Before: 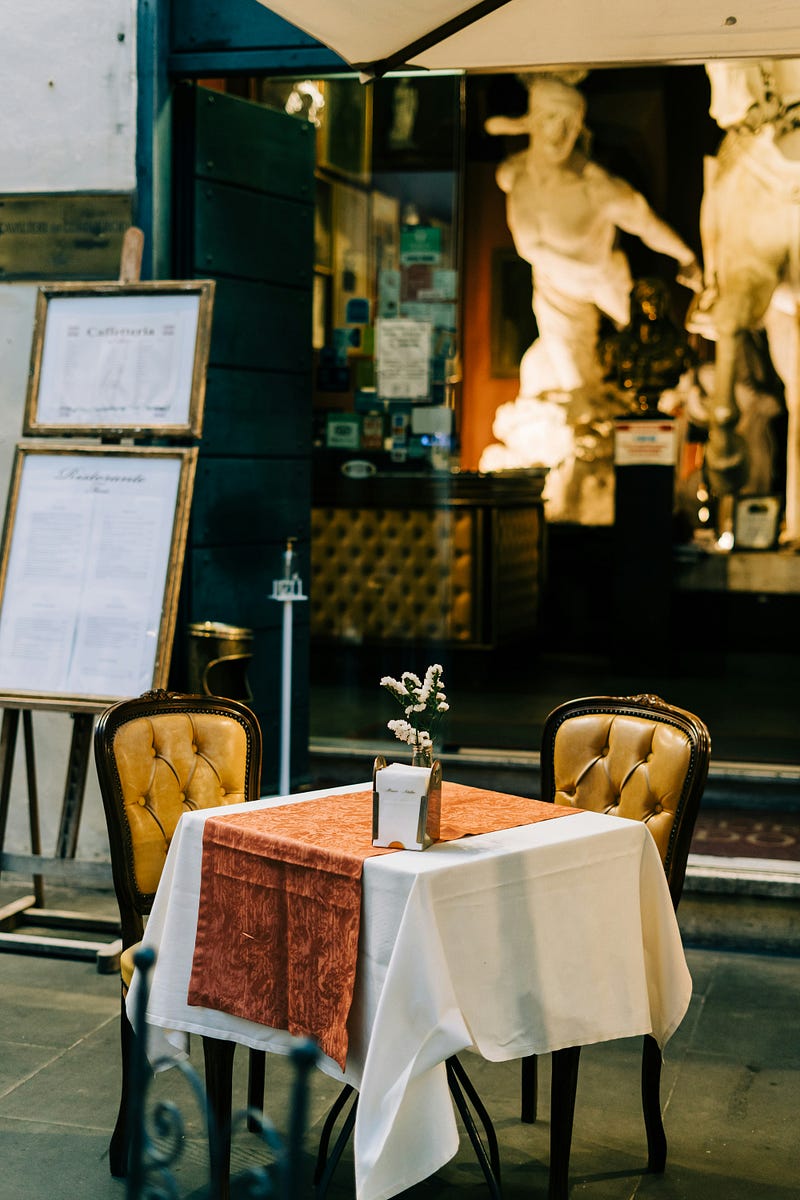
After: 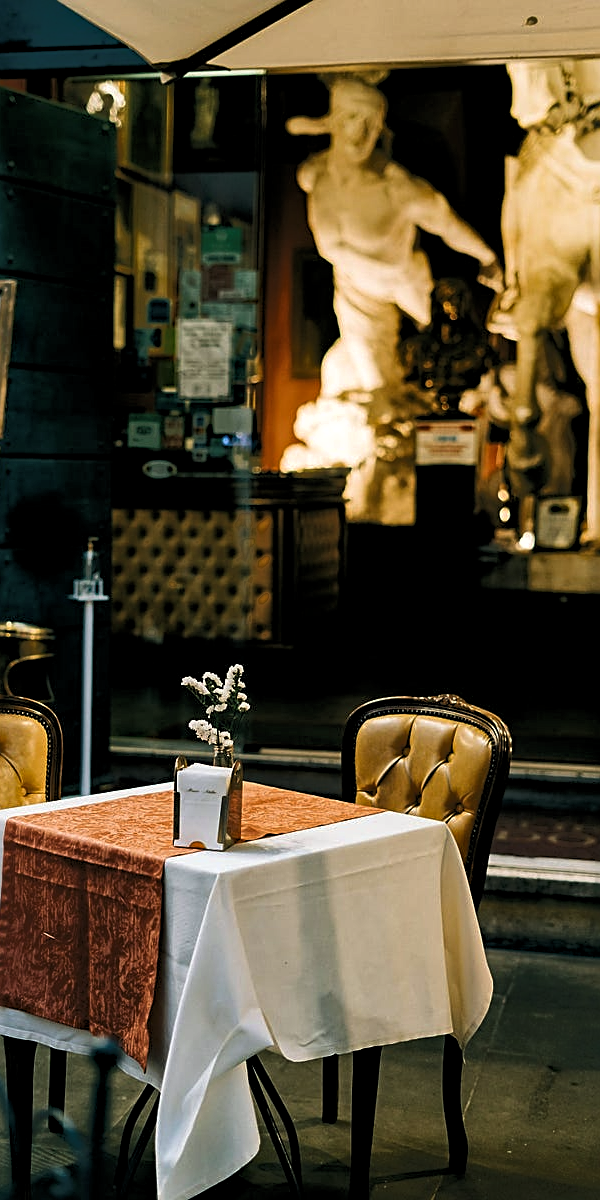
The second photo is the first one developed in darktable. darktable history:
haze removal: compatibility mode true, adaptive false
levels: levels [0.029, 0.545, 0.971]
crop and rotate: left 24.999%
shadows and highlights: shadows 62.95, white point adjustment 0.536, highlights -33.77, compress 83.57%
sharpen: on, module defaults
